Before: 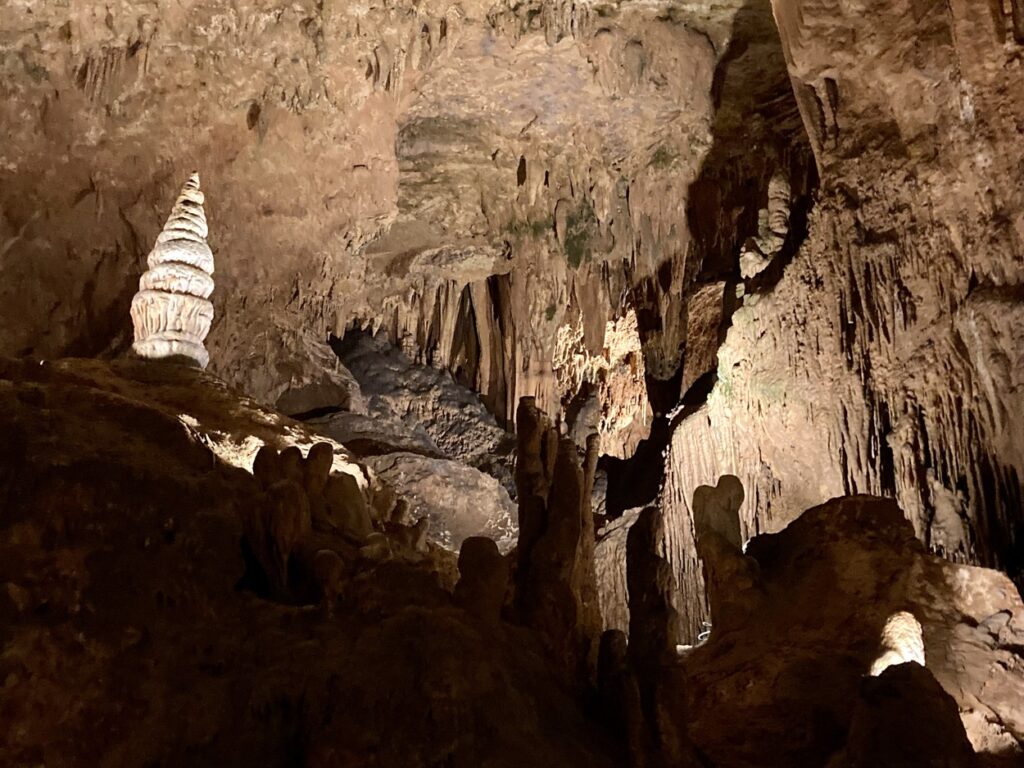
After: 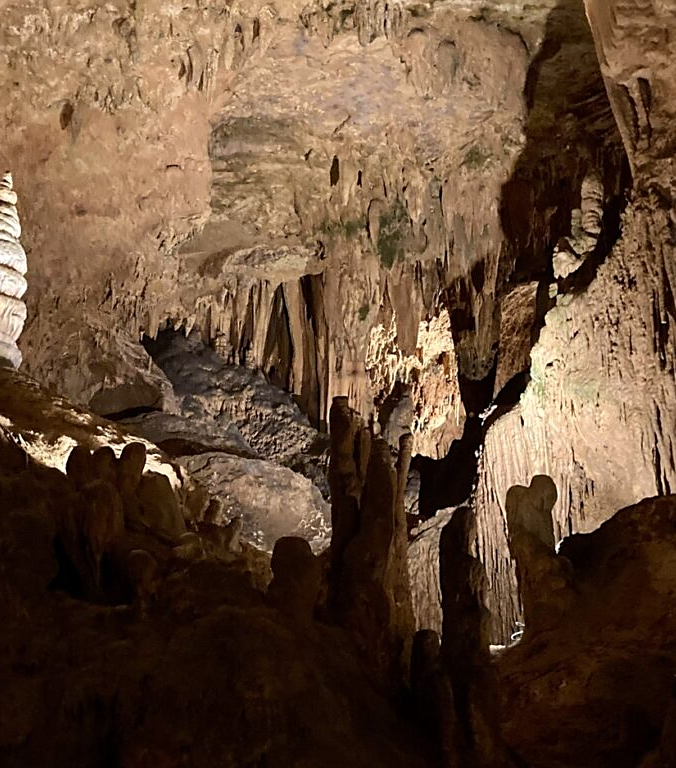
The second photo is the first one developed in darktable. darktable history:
color balance rgb: perceptual saturation grading › global saturation 0.99%, global vibrance 9.824%
crop and rotate: left 18.282%, right 15.614%
sharpen: radius 1.564, amount 0.363, threshold 1.14
